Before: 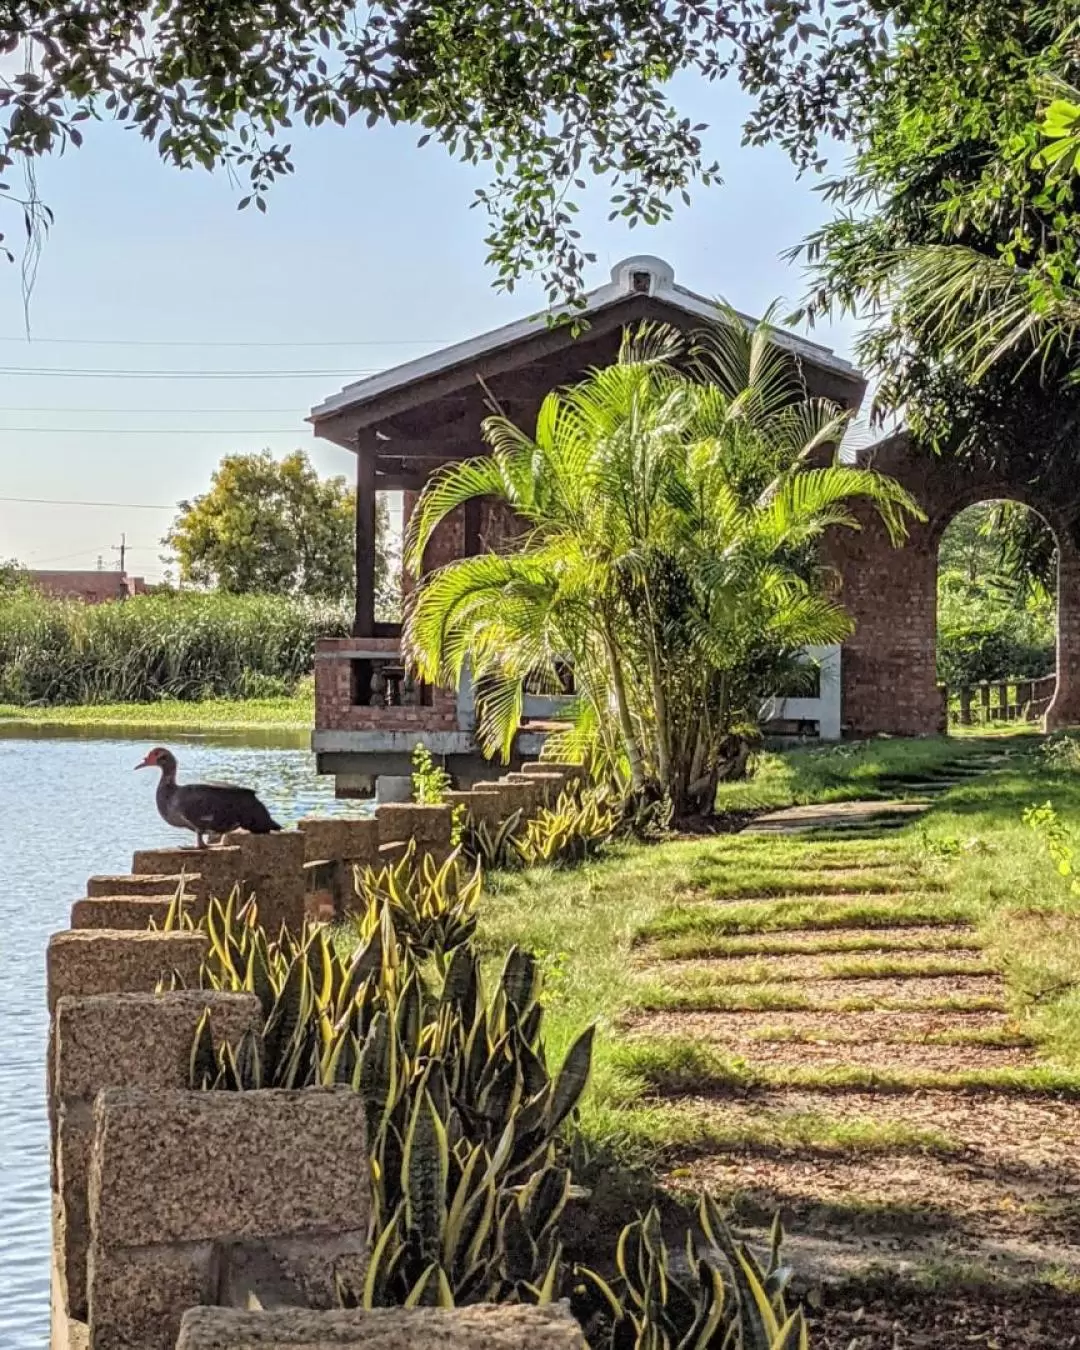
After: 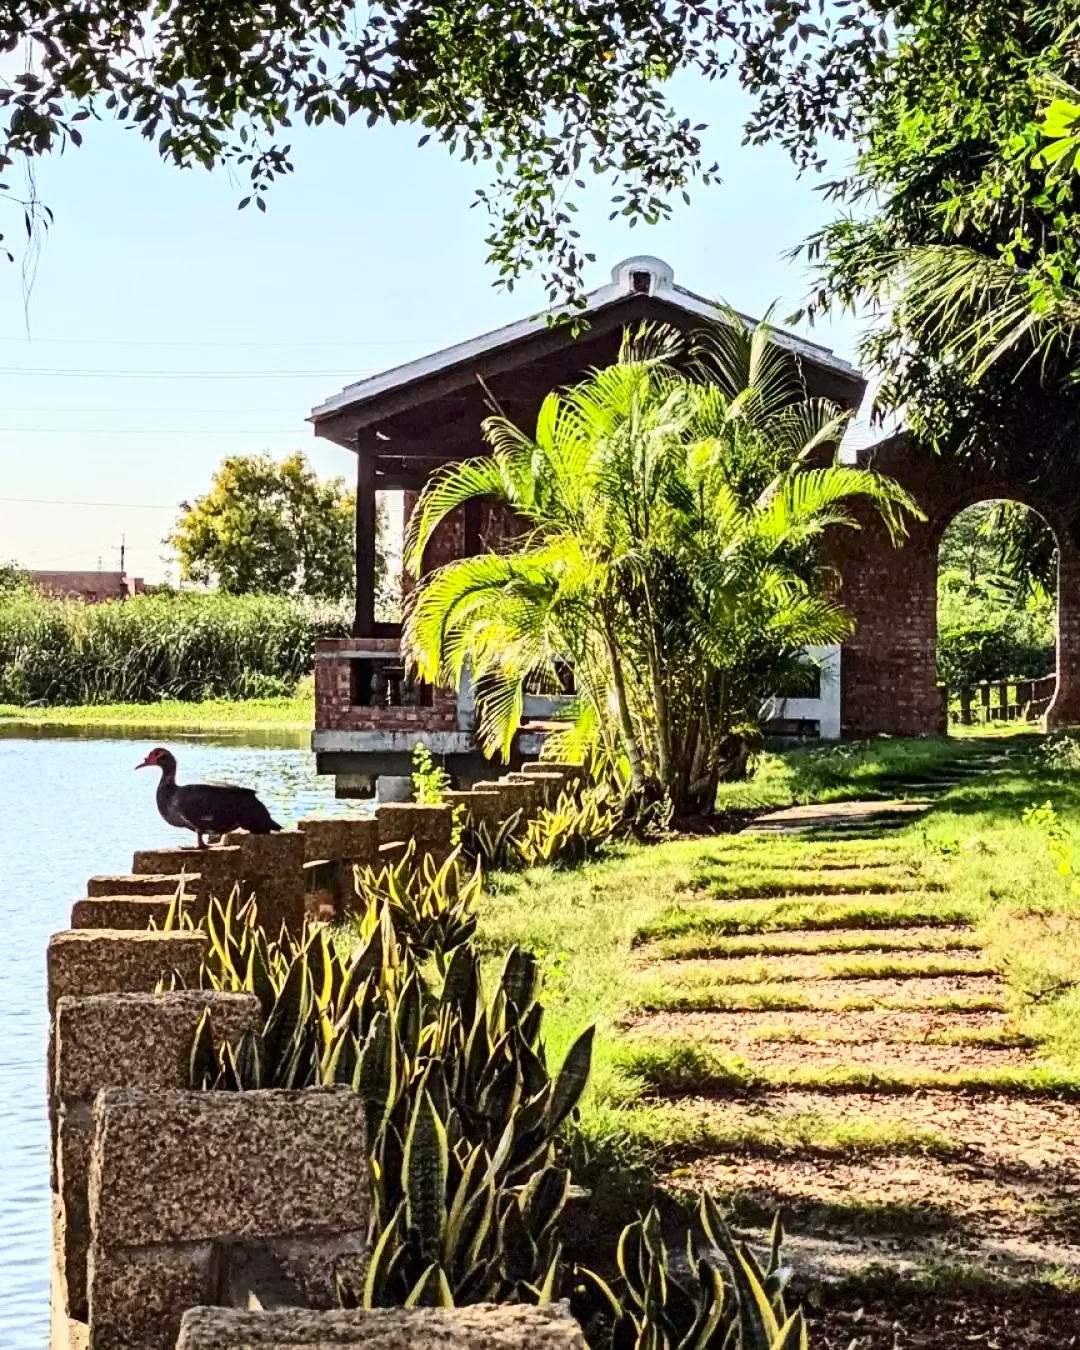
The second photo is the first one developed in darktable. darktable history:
contrast brightness saturation: contrast 0.403, brightness 0.054, saturation 0.25
